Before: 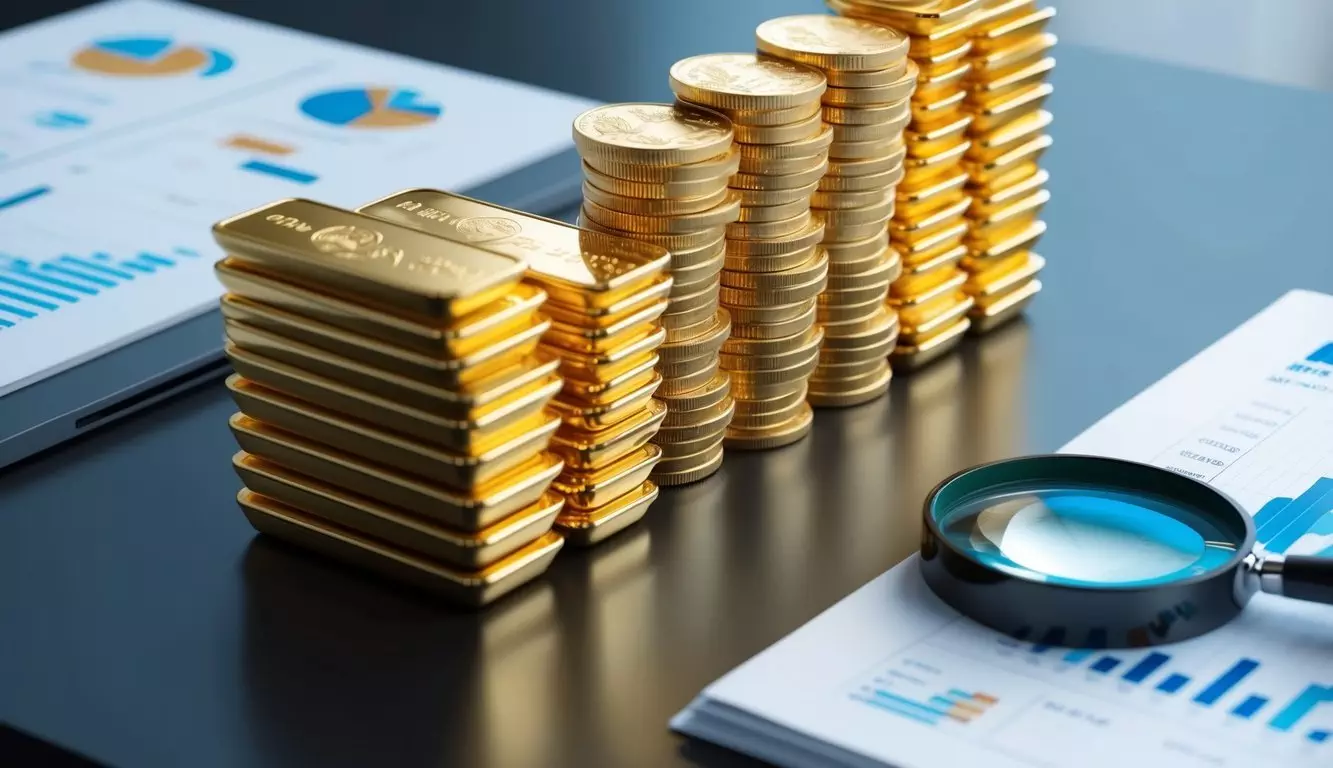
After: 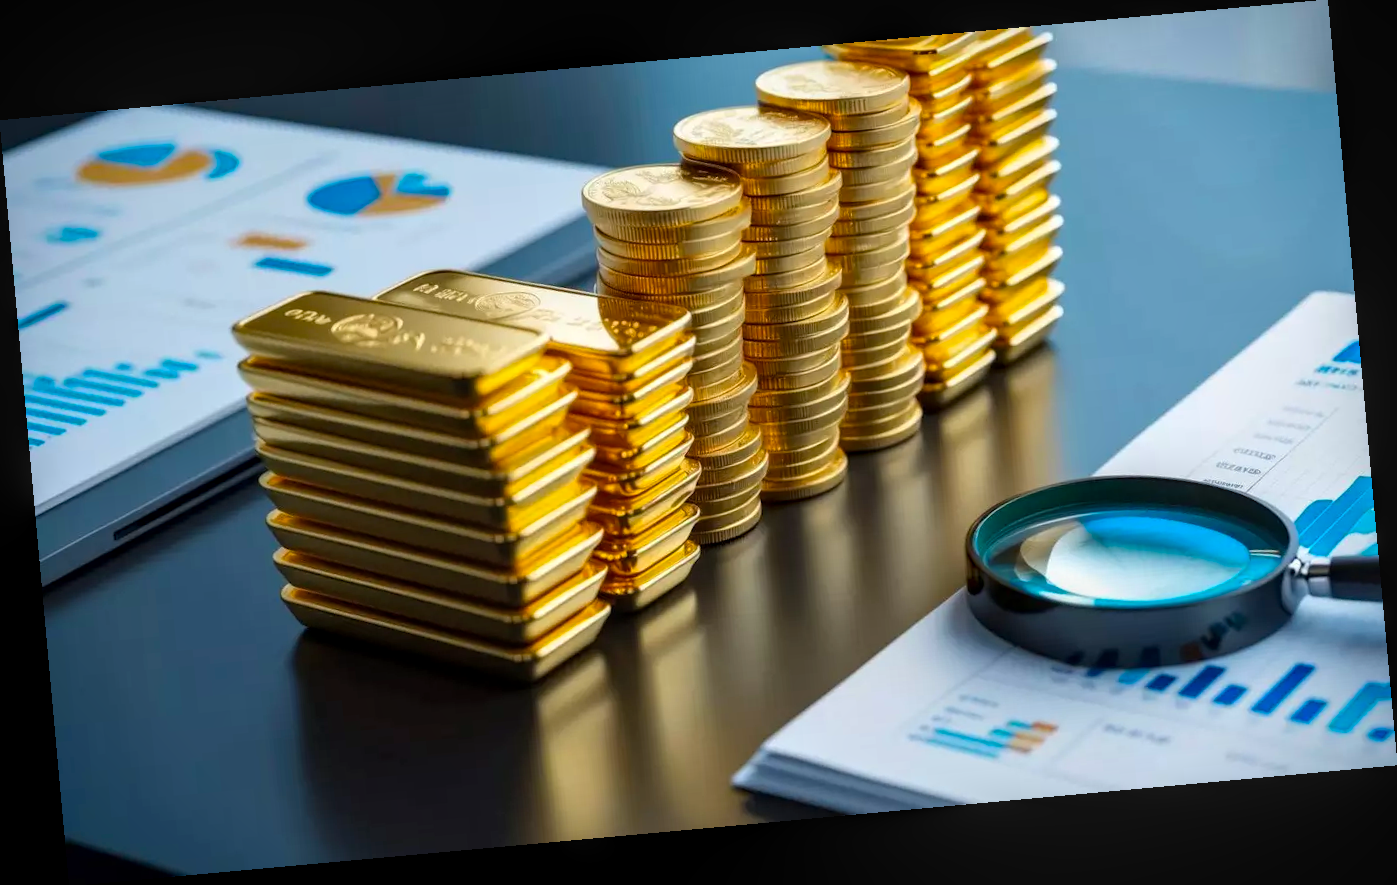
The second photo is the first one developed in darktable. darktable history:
rotate and perspective: rotation -5.2°, automatic cropping off
local contrast: on, module defaults
color balance rgb: perceptual saturation grading › global saturation 20%, global vibrance 20%
vignetting: fall-off start 88.53%, fall-off radius 44.2%, saturation 0.376, width/height ratio 1.161
